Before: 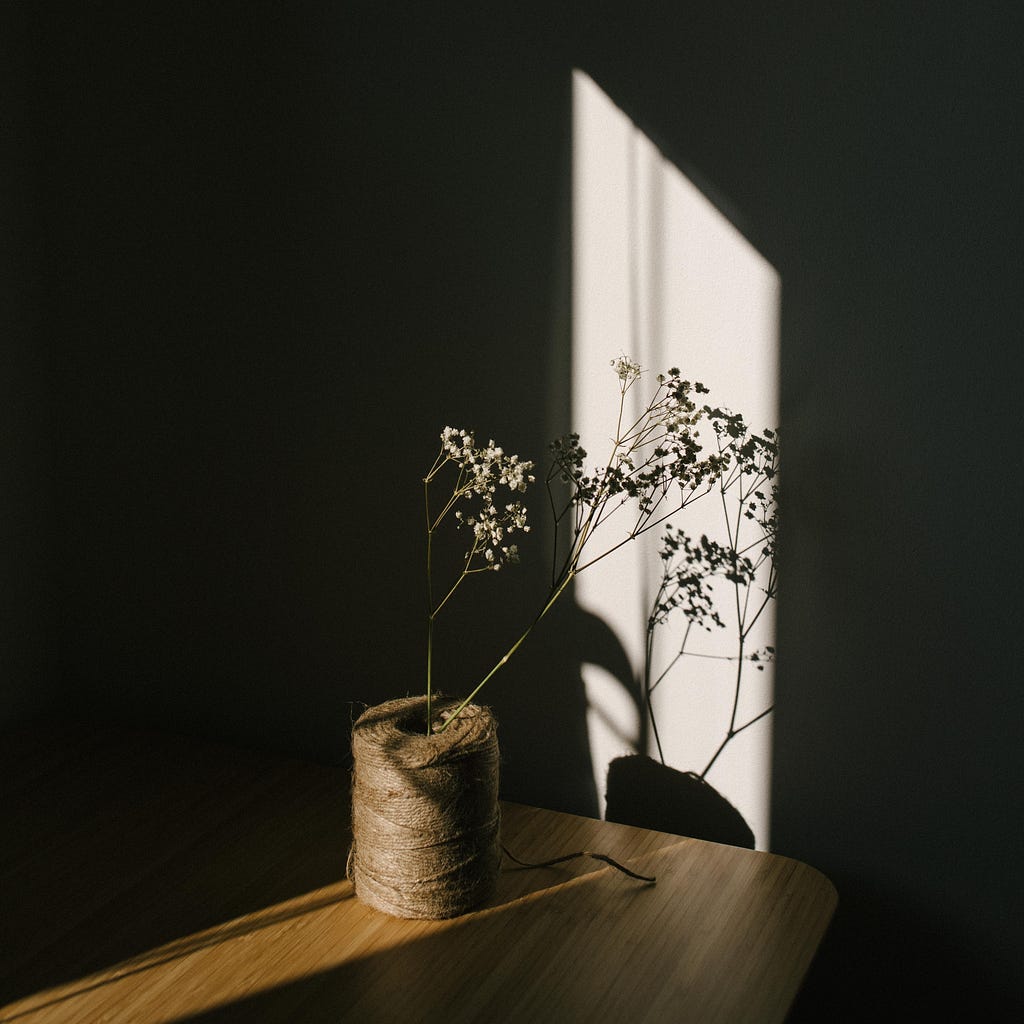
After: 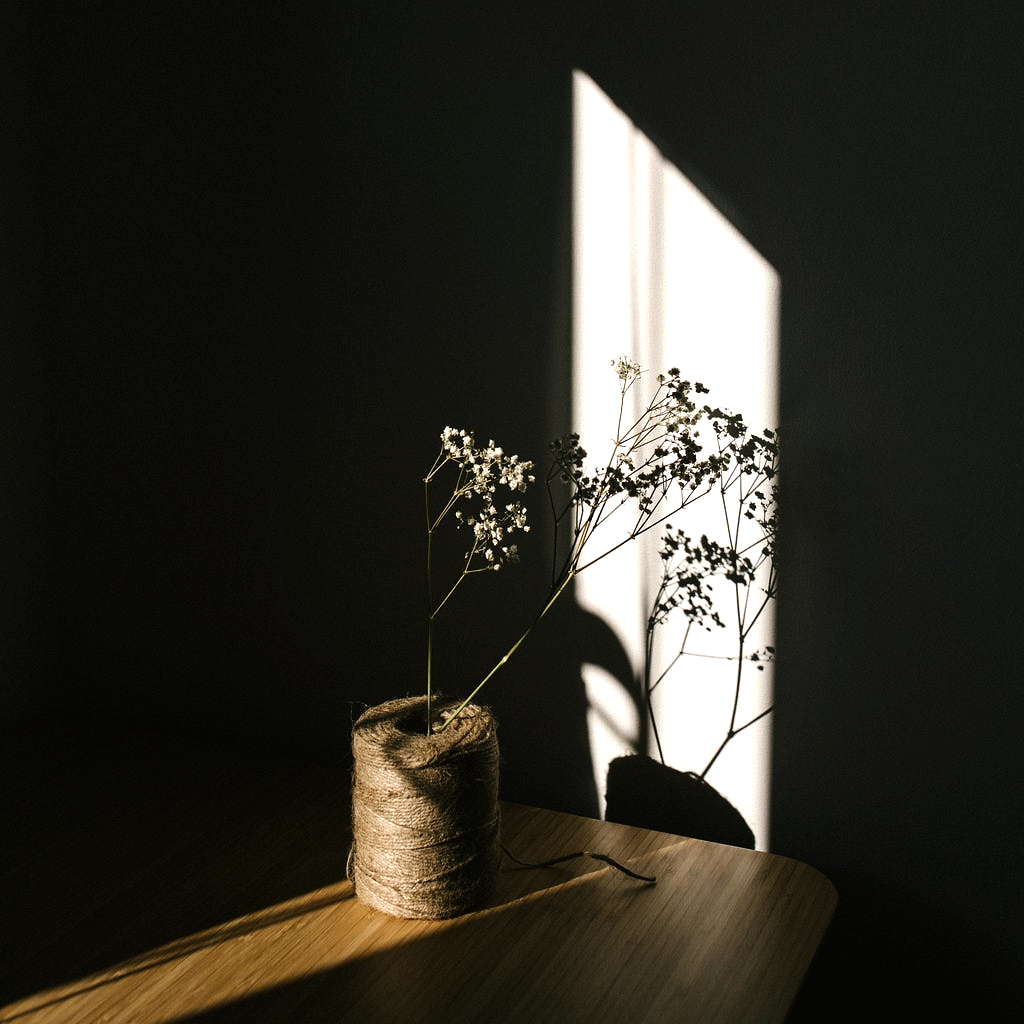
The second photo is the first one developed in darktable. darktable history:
tone equalizer: -8 EV -0.747 EV, -7 EV -0.728 EV, -6 EV -0.611 EV, -5 EV -0.373 EV, -3 EV 0.381 EV, -2 EV 0.6 EV, -1 EV 0.68 EV, +0 EV 0.761 EV, edges refinement/feathering 500, mask exposure compensation -1.57 EV, preserve details no
